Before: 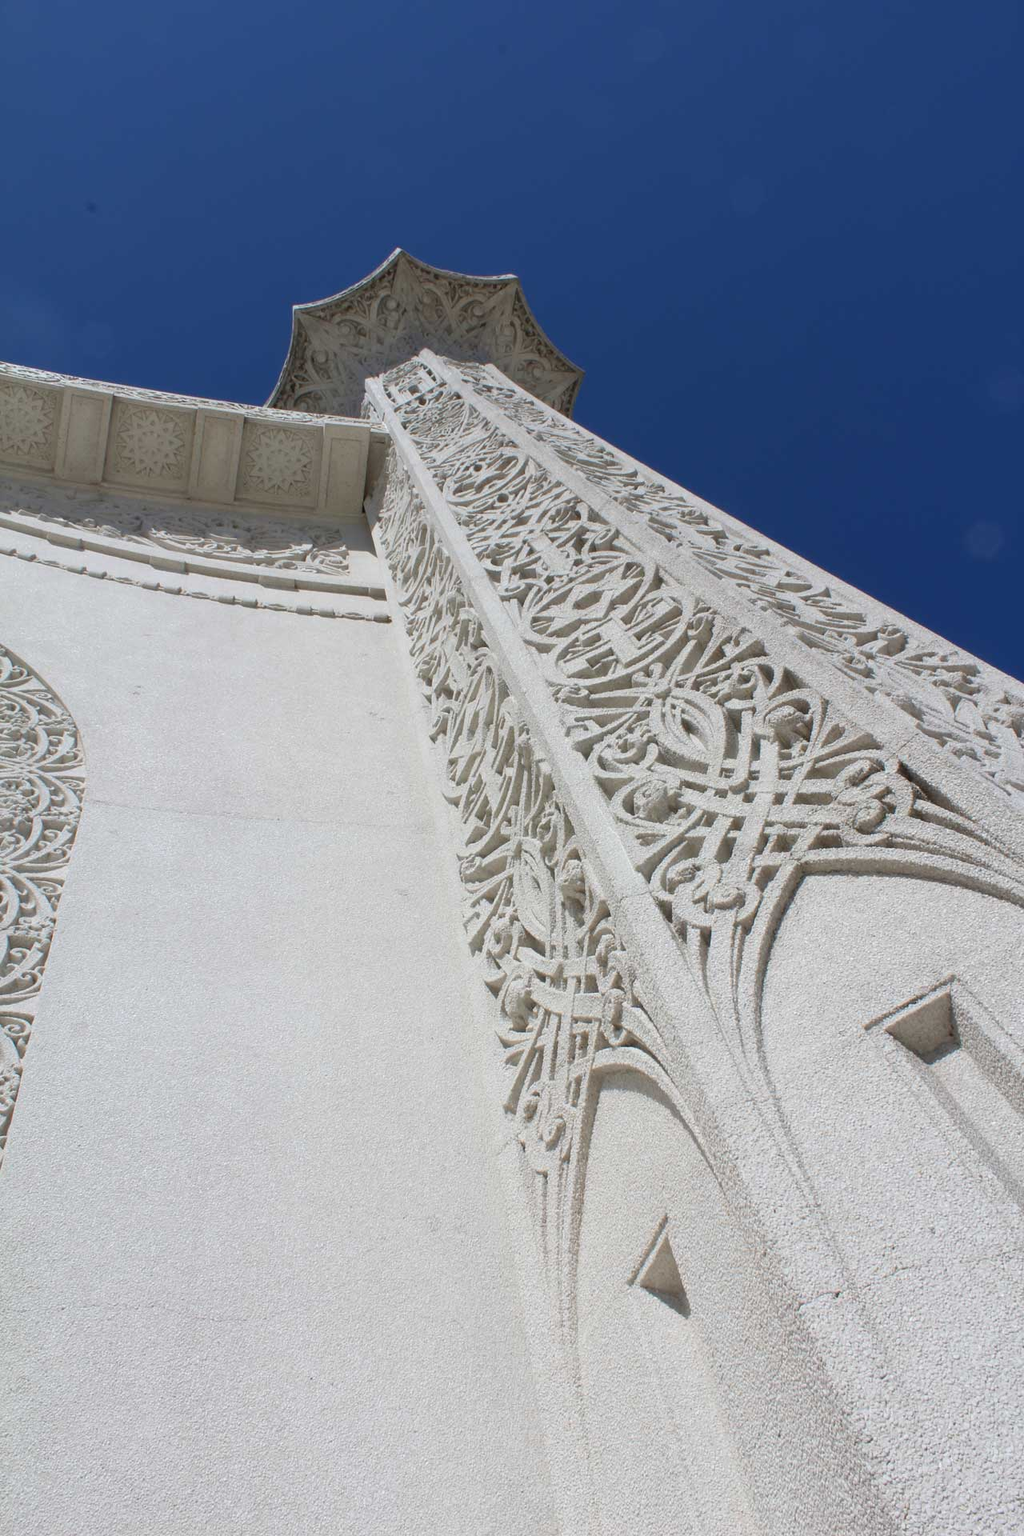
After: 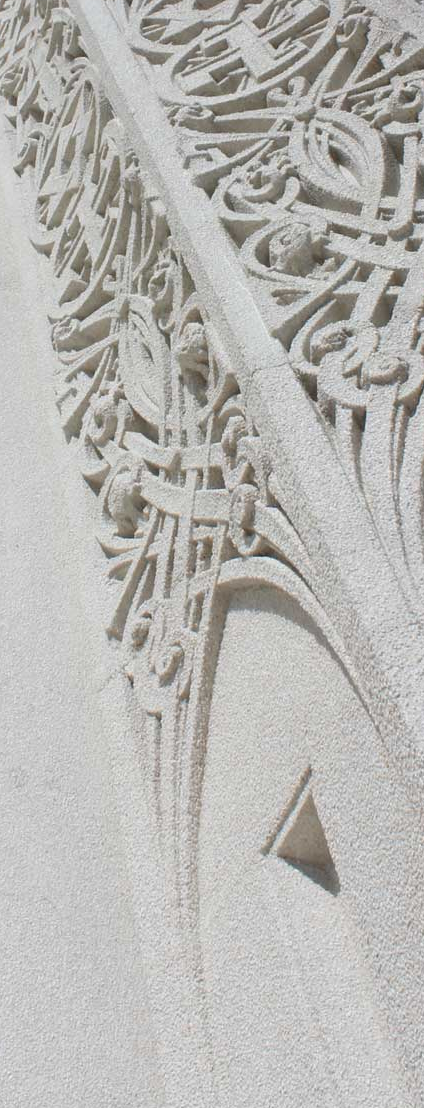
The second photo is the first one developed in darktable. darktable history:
crop: left 40.878%, top 39.176%, right 25.993%, bottom 3.081%
exposure: compensate exposure bias true, compensate highlight preservation false
